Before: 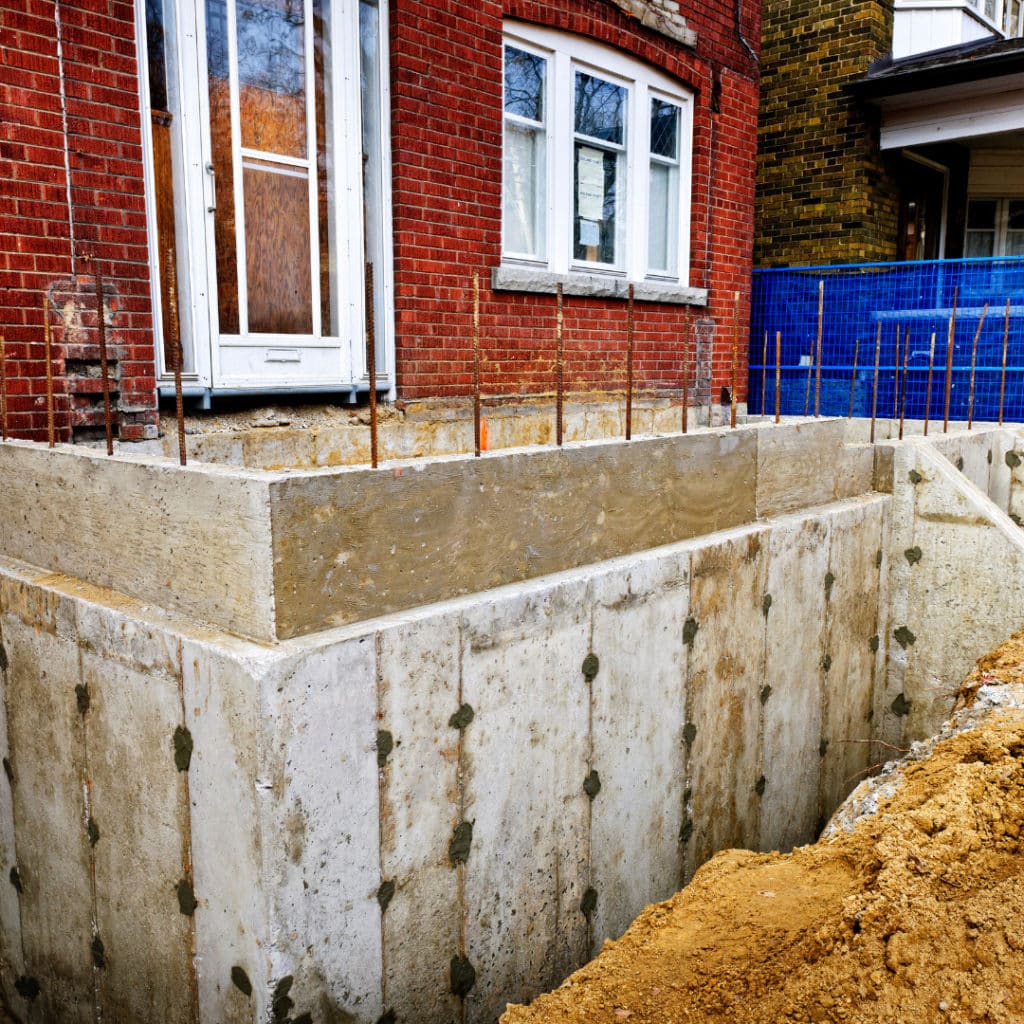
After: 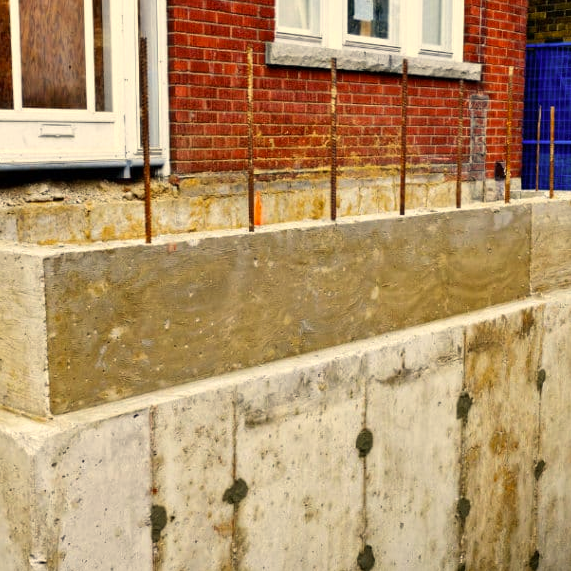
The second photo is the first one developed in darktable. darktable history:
color correction: highlights a* 2.72, highlights b* 22.8
crop and rotate: left 22.13%, top 22.054%, right 22.026%, bottom 22.102%
